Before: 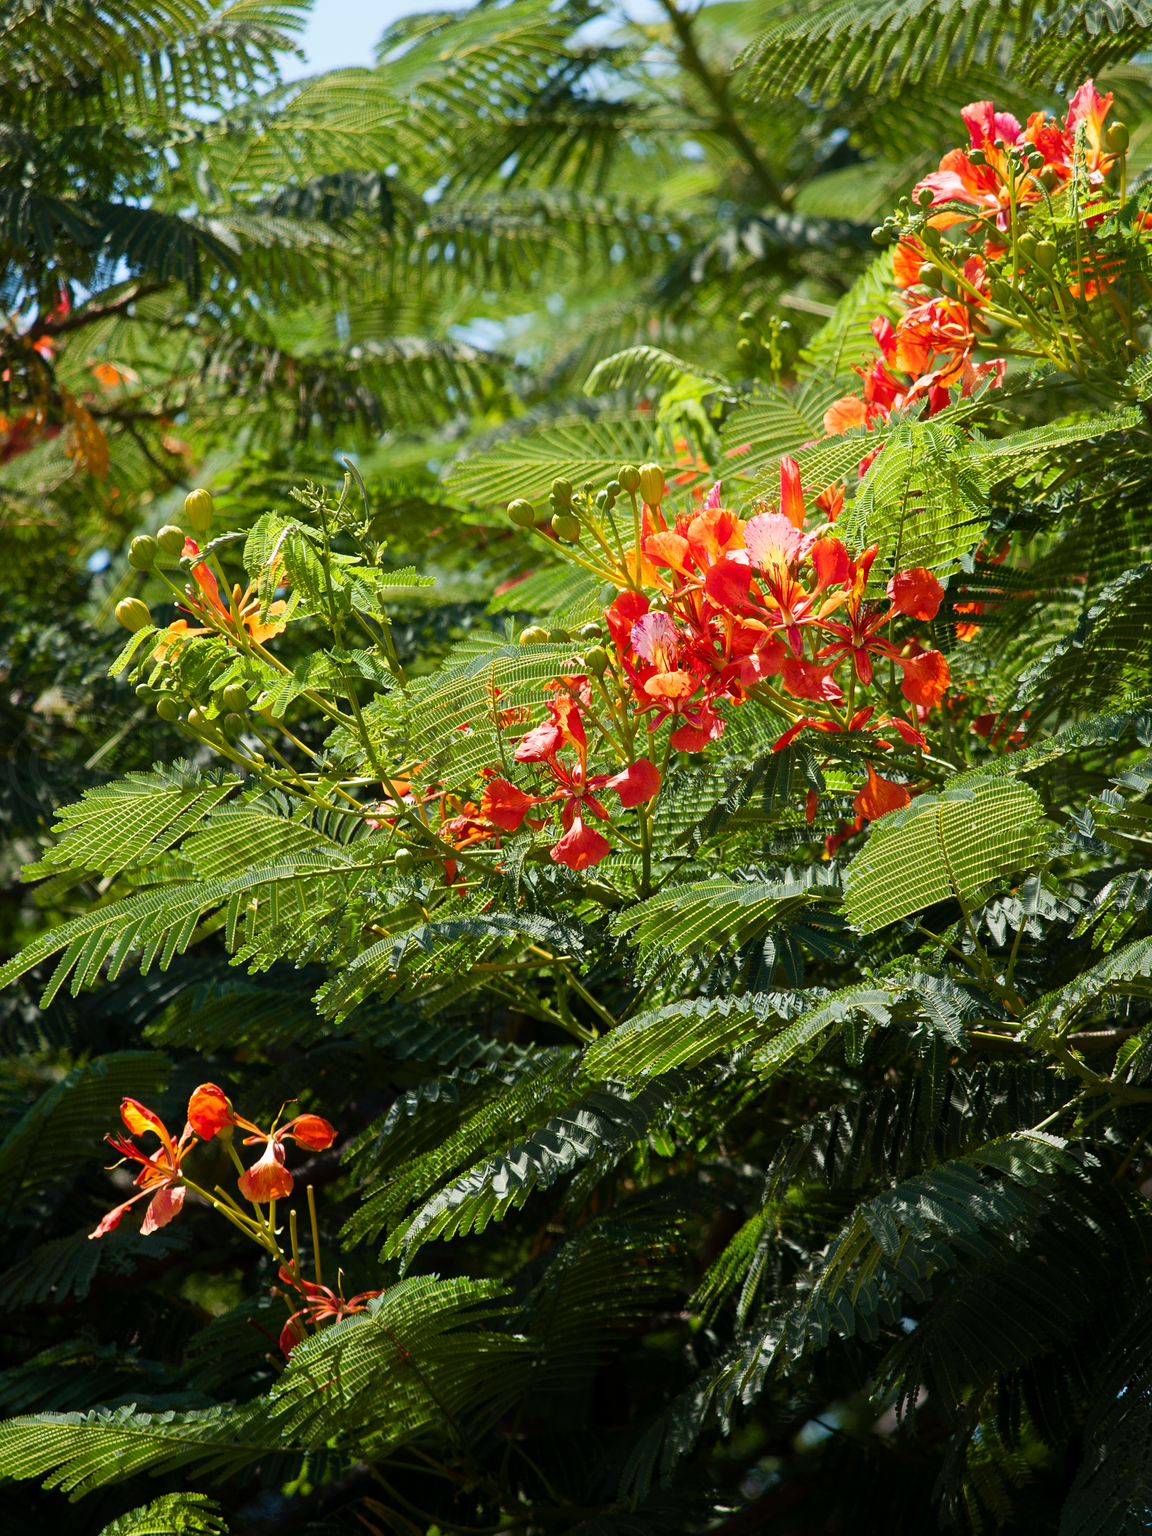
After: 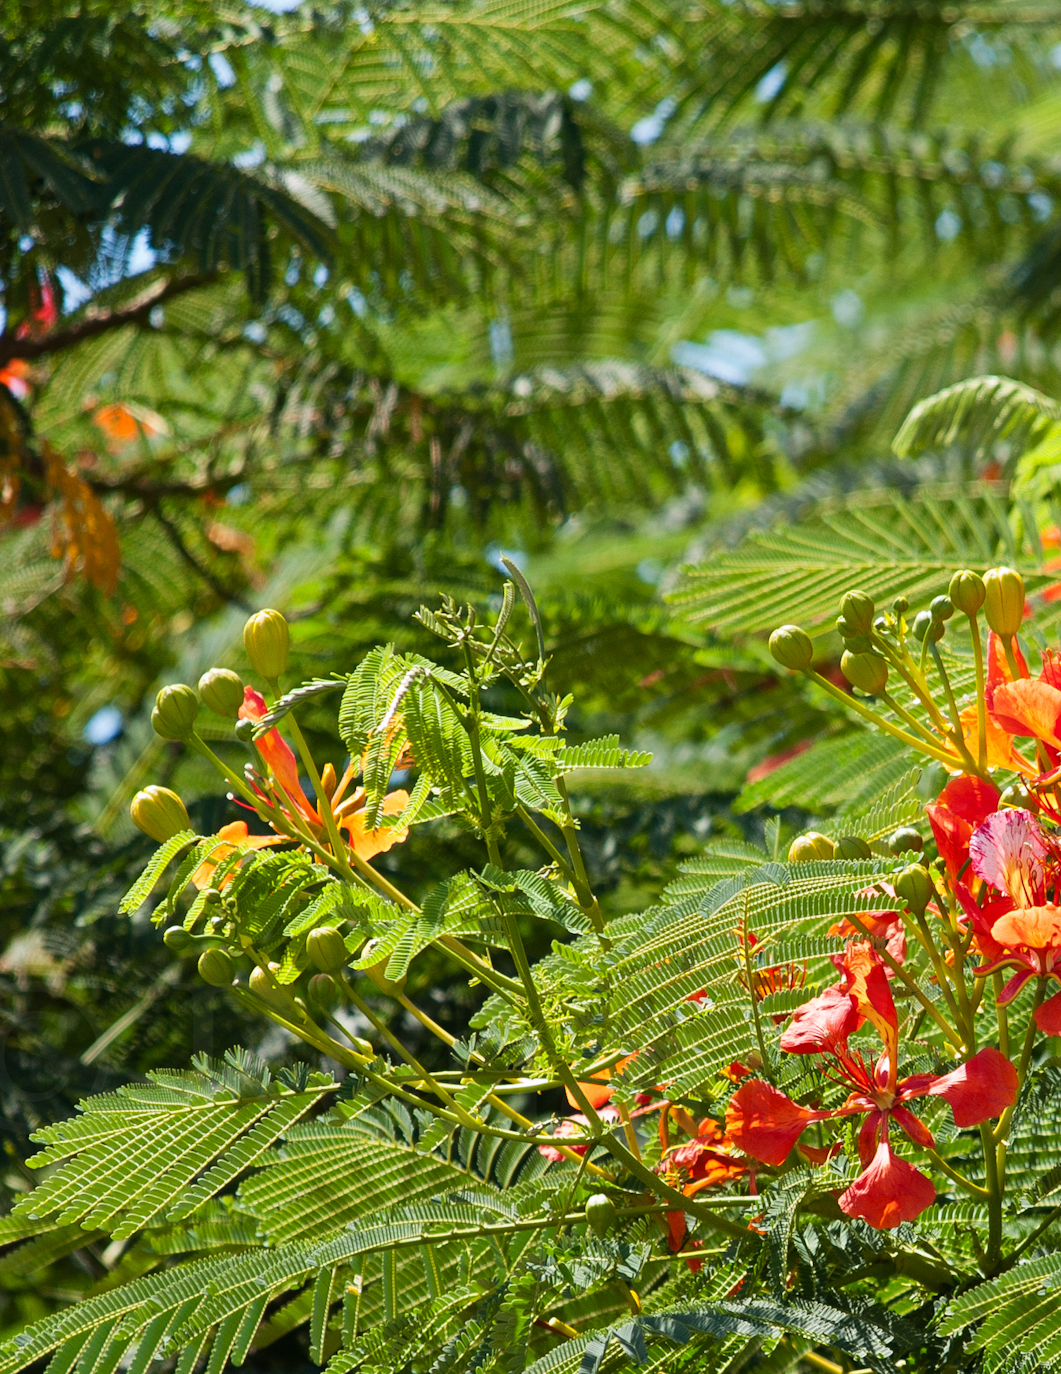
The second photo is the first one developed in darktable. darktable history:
crop and rotate: left 3.066%, top 7.499%, right 40.341%, bottom 37.539%
